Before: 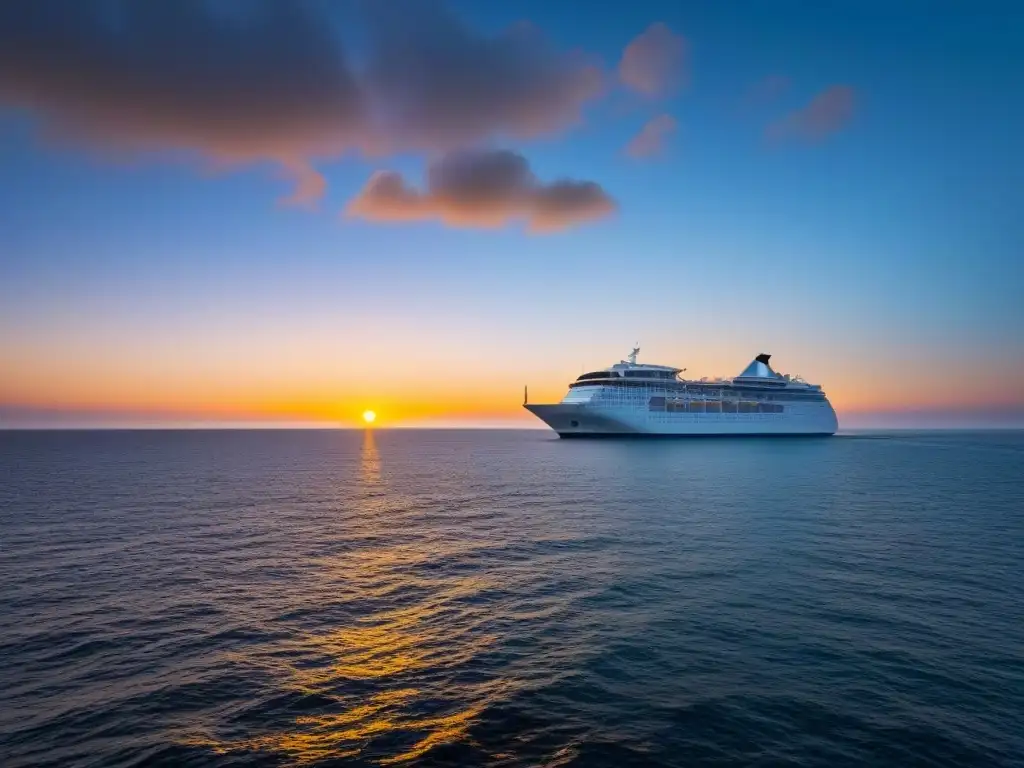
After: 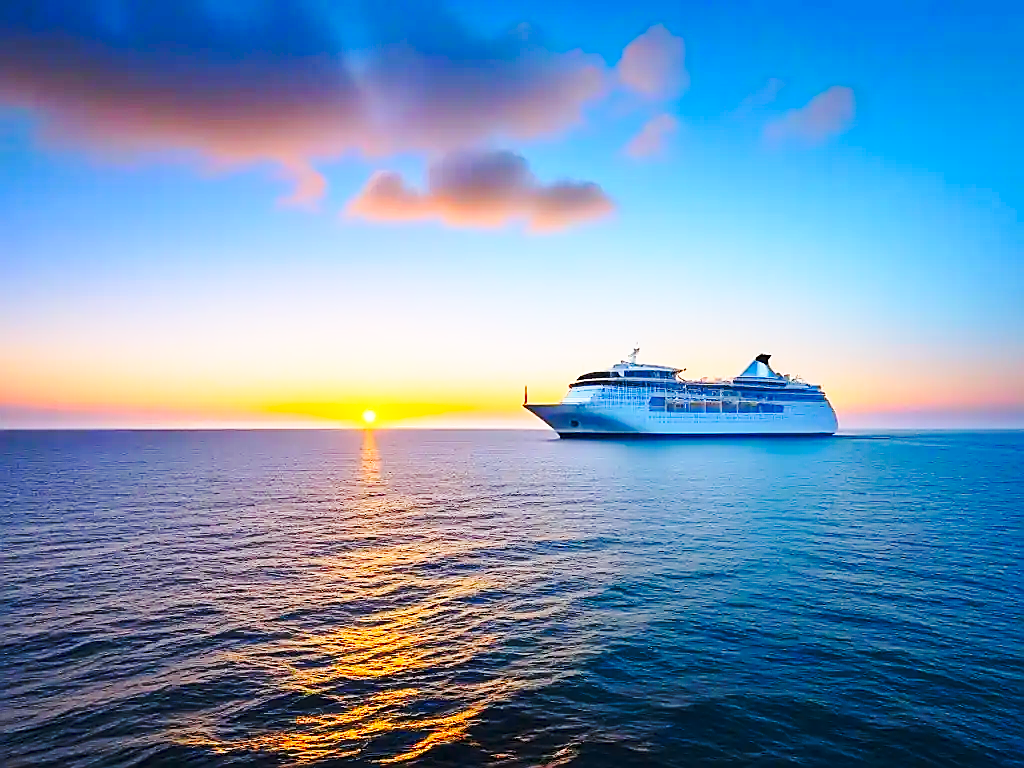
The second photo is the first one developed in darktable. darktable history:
sharpen: radius 1.39, amount 1.242, threshold 0.697
color correction: highlights b* -0.034
levels: levels [0, 0.43, 0.984]
base curve: curves: ch0 [(0, 0) (0.04, 0.03) (0.133, 0.232) (0.448, 0.748) (0.843, 0.968) (1, 1)], preserve colors none
tone equalizer: edges refinement/feathering 500, mask exposure compensation -1.57 EV, preserve details no
